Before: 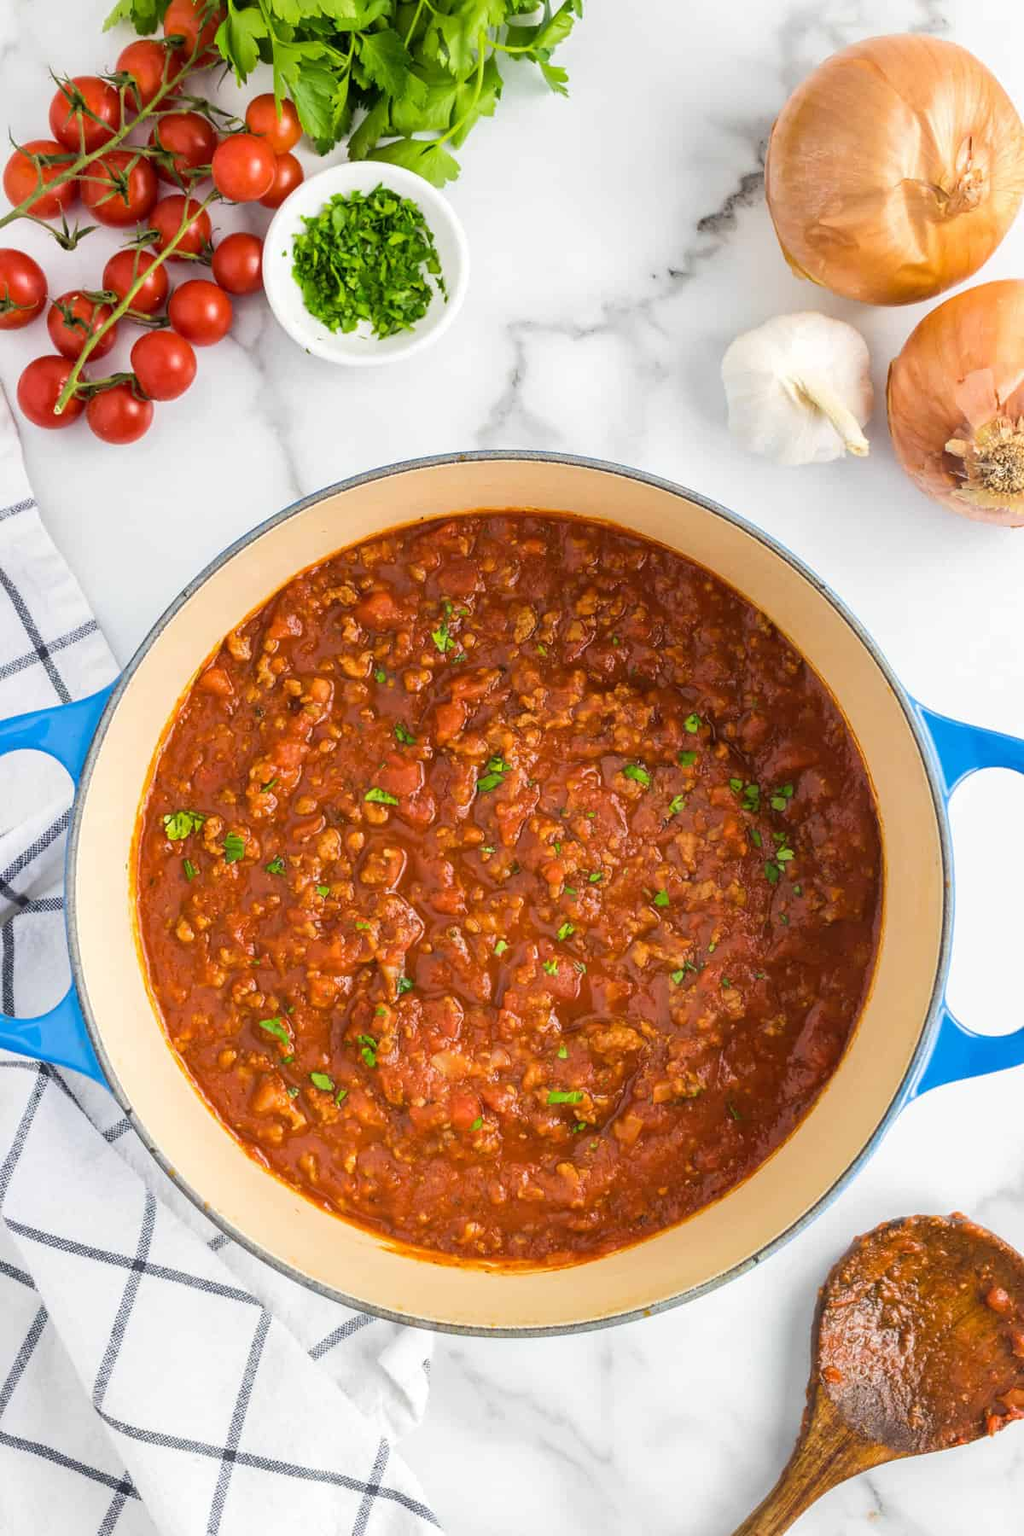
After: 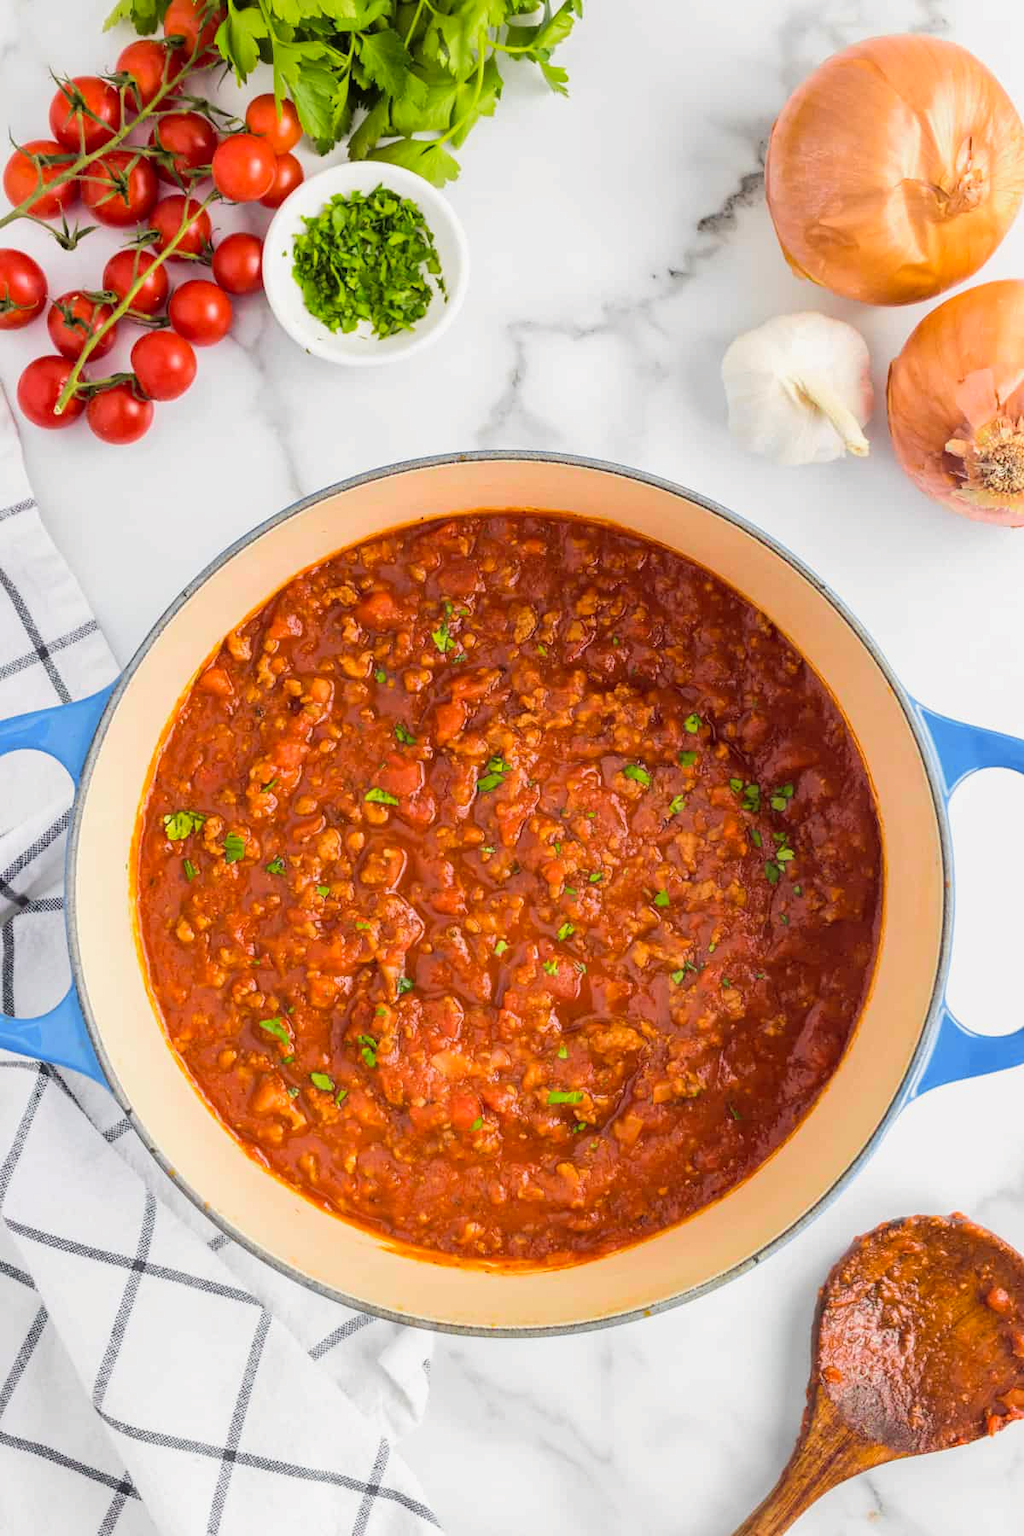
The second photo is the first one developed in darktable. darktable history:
tone curve: curves: ch0 [(0, 0.013) (0.036, 0.035) (0.274, 0.288) (0.504, 0.536) (0.844, 0.84) (1, 0.97)]; ch1 [(0, 0) (0.389, 0.403) (0.462, 0.48) (0.499, 0.5) (0.524, 0.529) (0.567, 0.603) (0.626, 0.651) (0.749, 0.781) (1, 1)]; ch2 [(0, 0) (0.464, 0.478) (0.5, 0.501) (0.533, 0.539) (0.599, 0.6) (0.704, 0.732) (1, 1)], color space Lab, independent channels, preserve colors none
